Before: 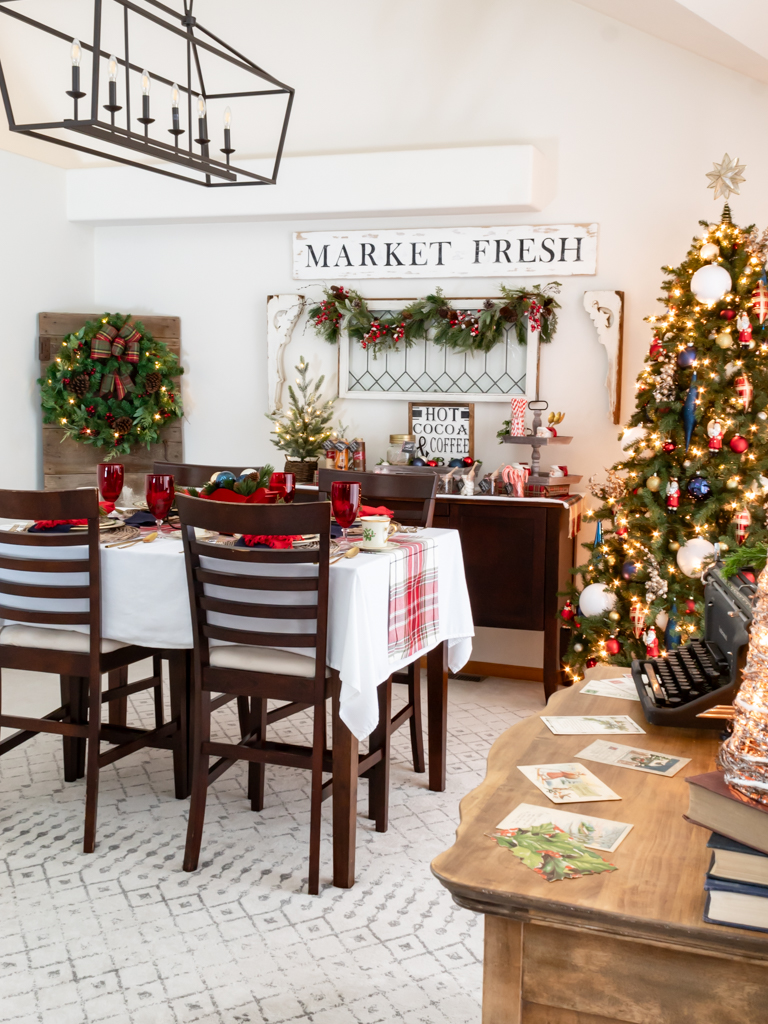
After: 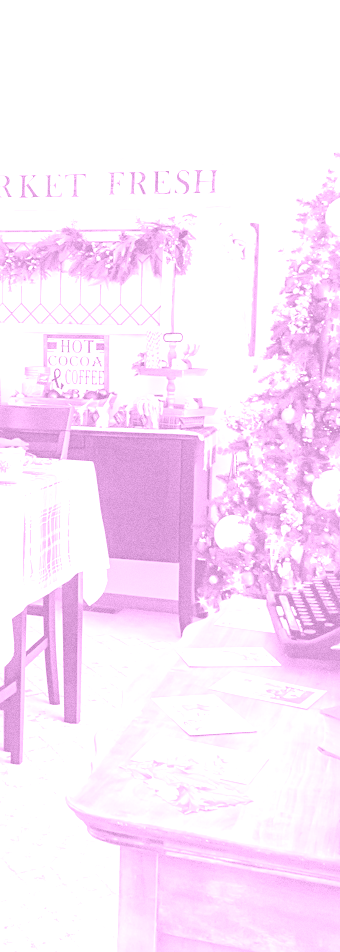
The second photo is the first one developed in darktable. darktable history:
color correction: highlights a* 10.32, highlights b* 14.66, shadows a* -9.59, shadows b* -15.02
colorize: hue 331.2°, saturation 75%, source mix 30.28%, lightness 70.52%, version 1
crop: left 47.628%, top 6.643%, right 7.874%
sharpen: on, module defaults
exposure: black level correction 0, exposure 1.625 EV, compensate exposure bias true, compensate highlight preservation false
color balance rgb: linear chroma grading › shadows 10%, linear chroma grading › highlights 10%, linear chroma grading › global chroma 15%, linear chroma grading › mid-tones 15%, perceptual saturation grading › global saturation 40%, perceptual saturation grading › highlights -25%, perceptual saturation grading › mid-tones 35%, perceptual saturation grading › shadows 35%, perceptual brilliance grading › global brilliance 11.29%, global vibrance 11.29%
grain: on, module defaults
